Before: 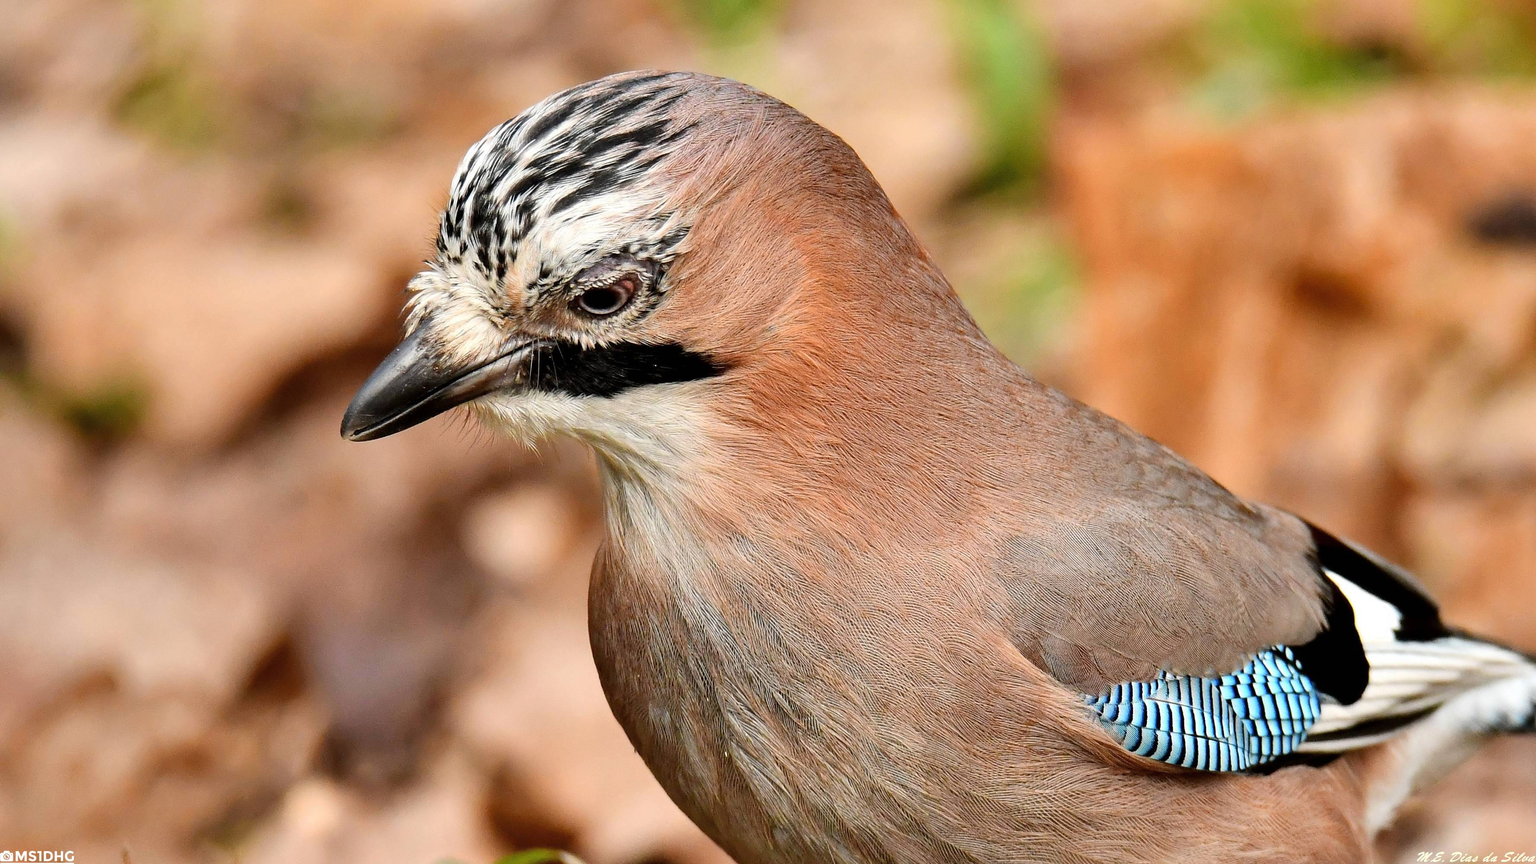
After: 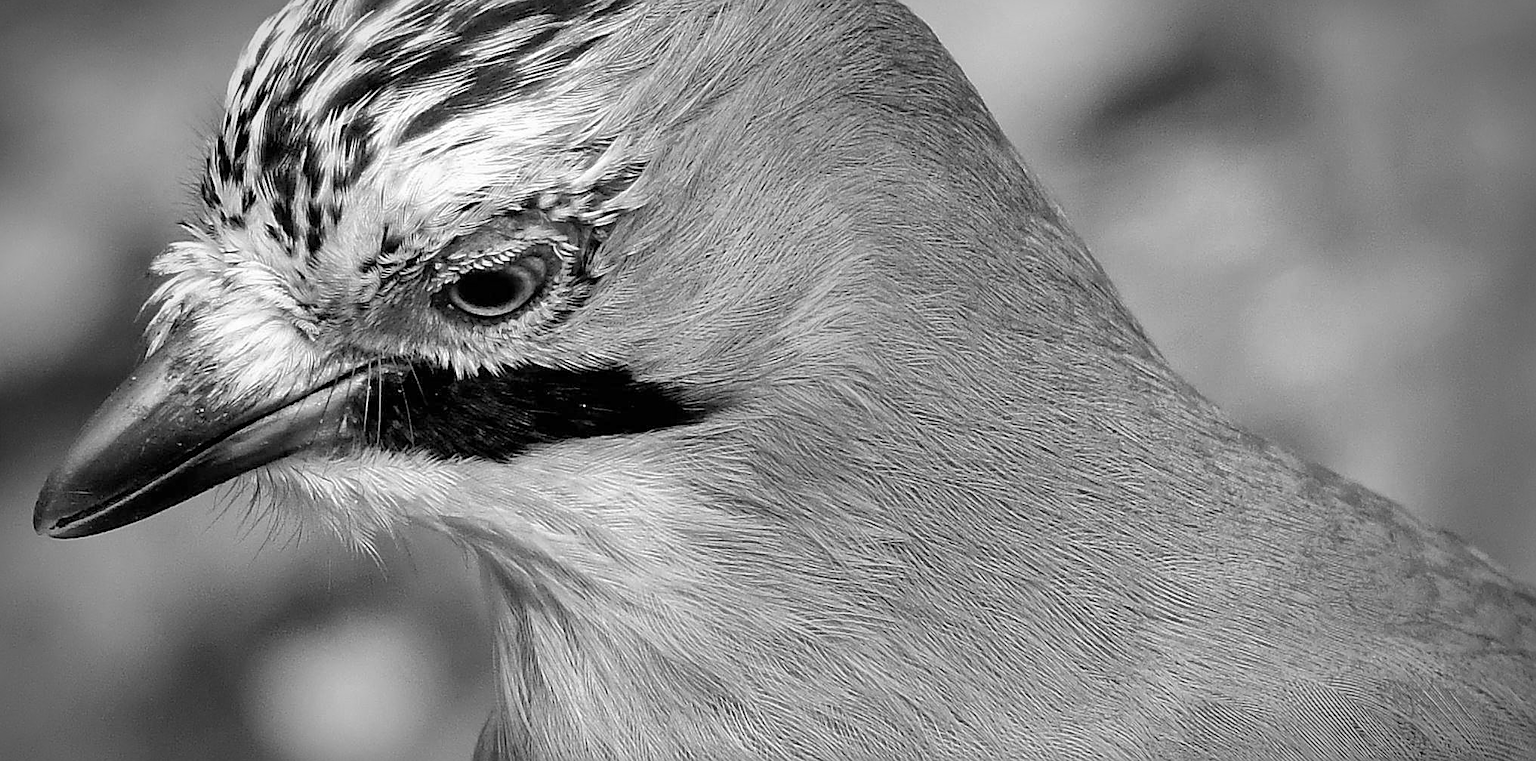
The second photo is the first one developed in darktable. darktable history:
monochrome: on, module defaults
vignetting: fall-off start 70.97%, brightness -0.584, saturation -0.118, width/height ratio 1.333
crop: left 20.932%, top 15.471%, right 21.848%, bottom 34.081%
sharpen: on, module defaults
shadows and highlights: on, module defaults
